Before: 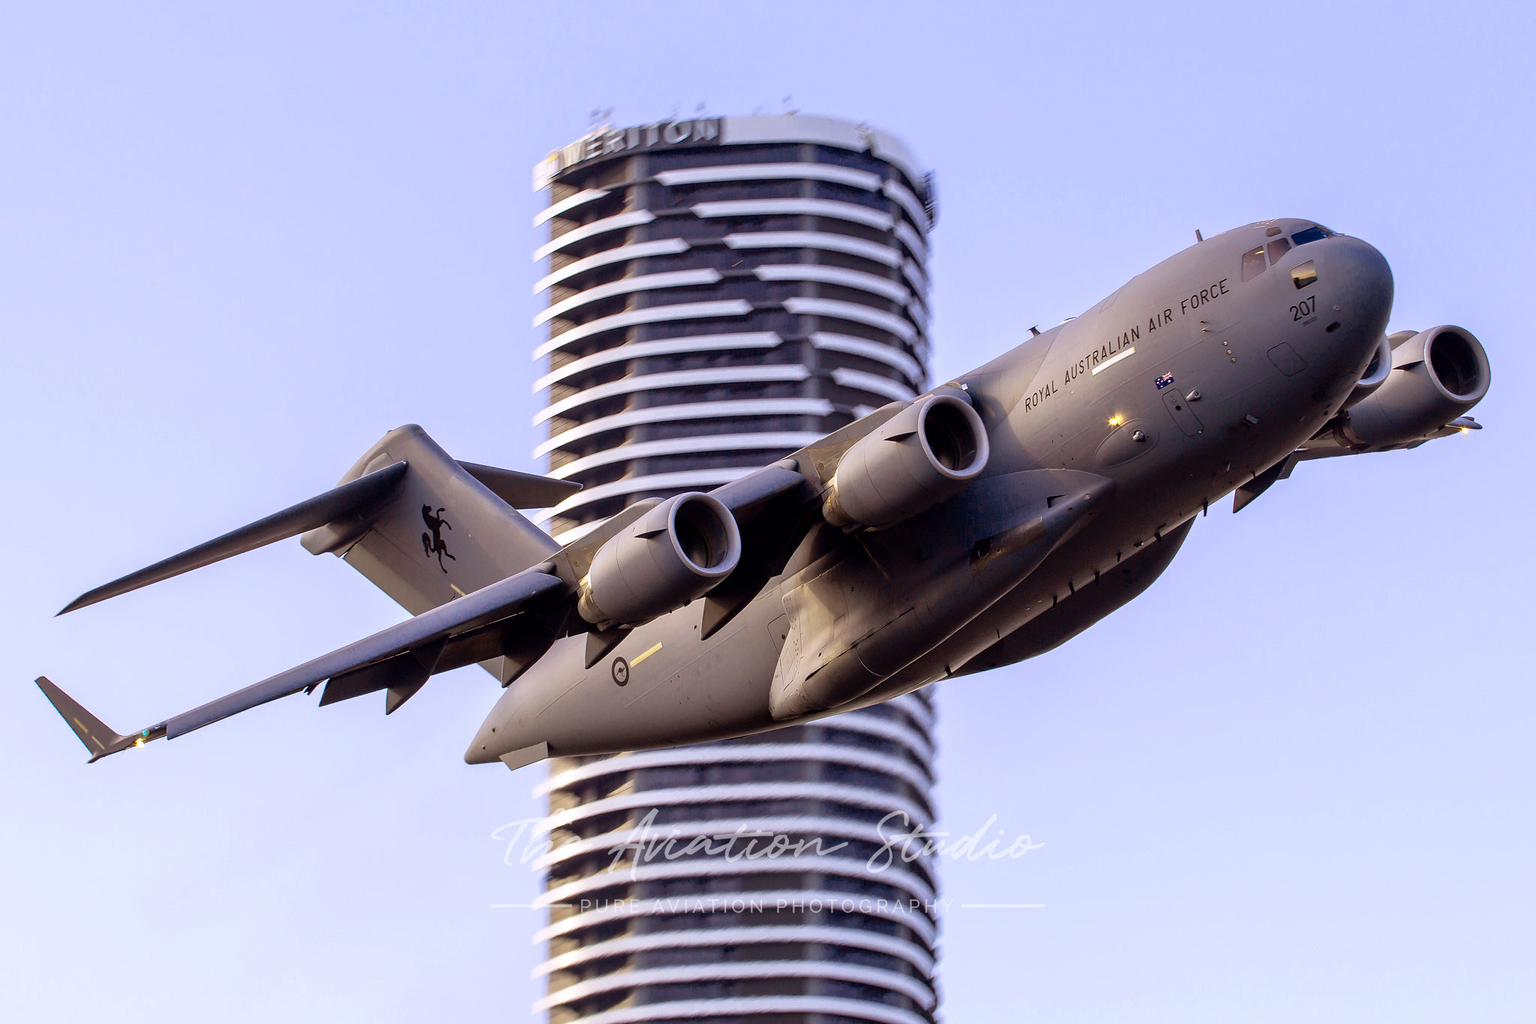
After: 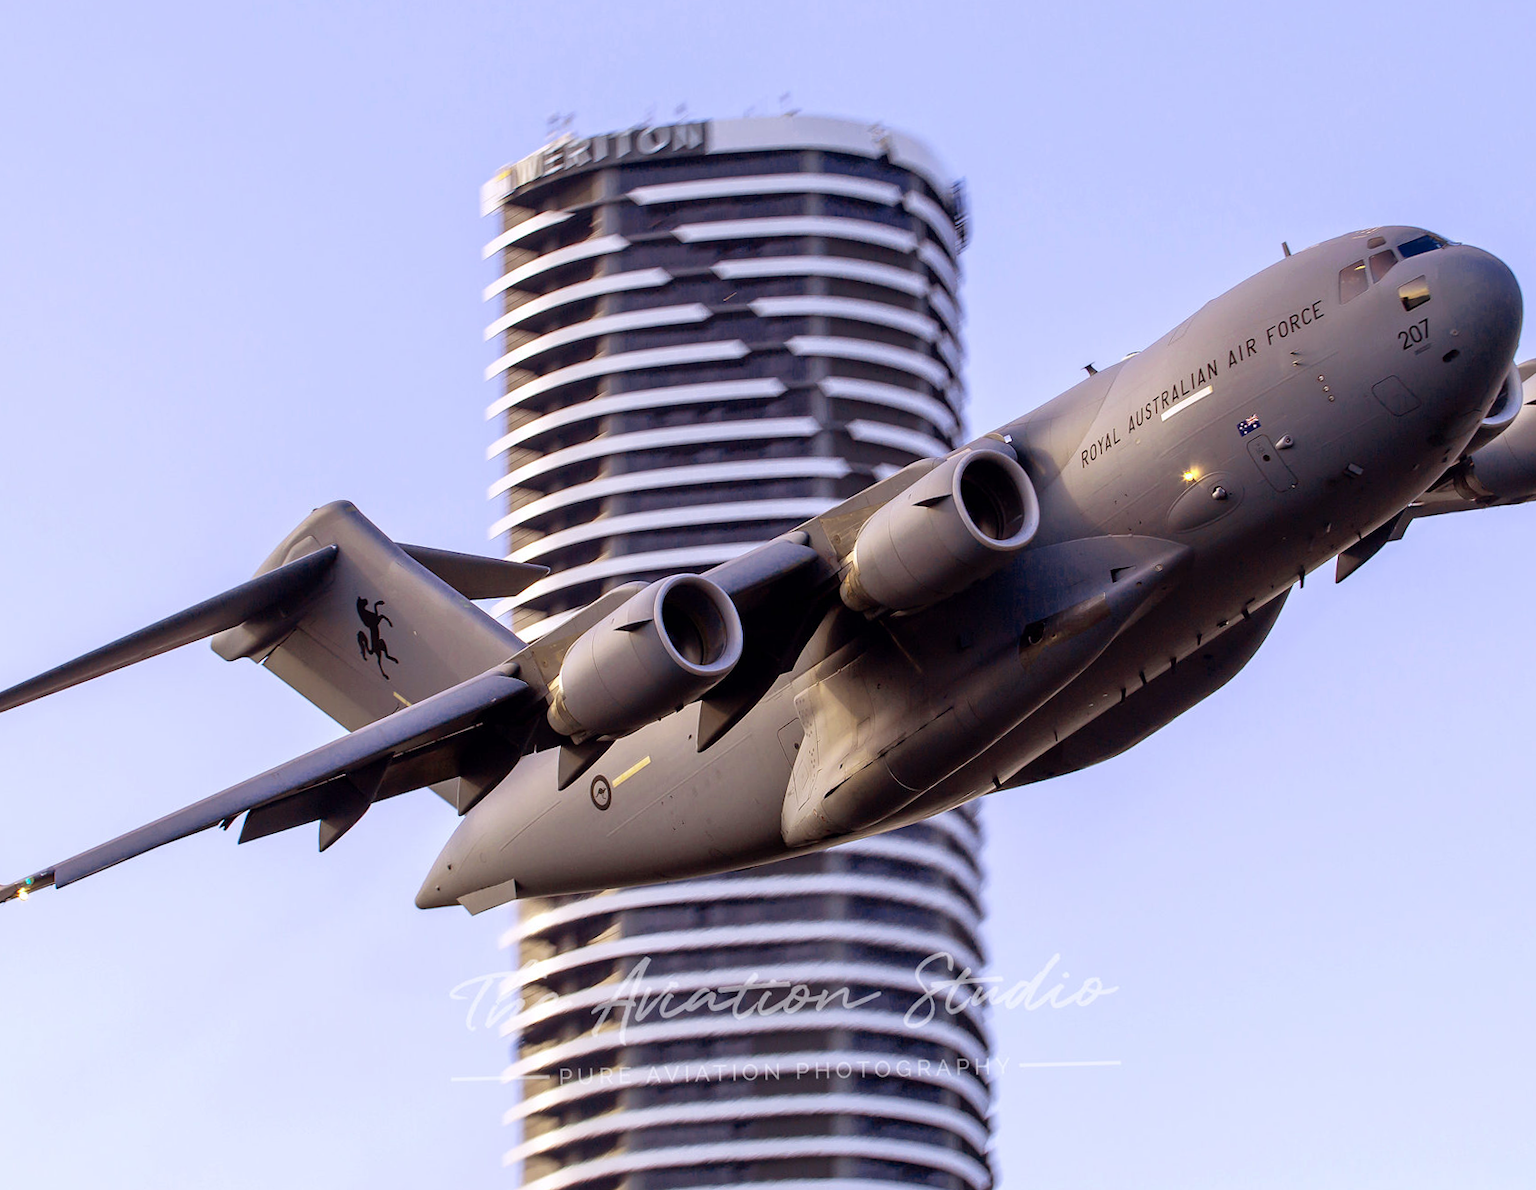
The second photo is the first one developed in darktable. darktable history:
rotate and perspective: rotation -1.42°, crop left 0.016, crop right 0.984, crop top 0.035, crop bottom 0.965
crop: left 7.598%, right 7.873%
